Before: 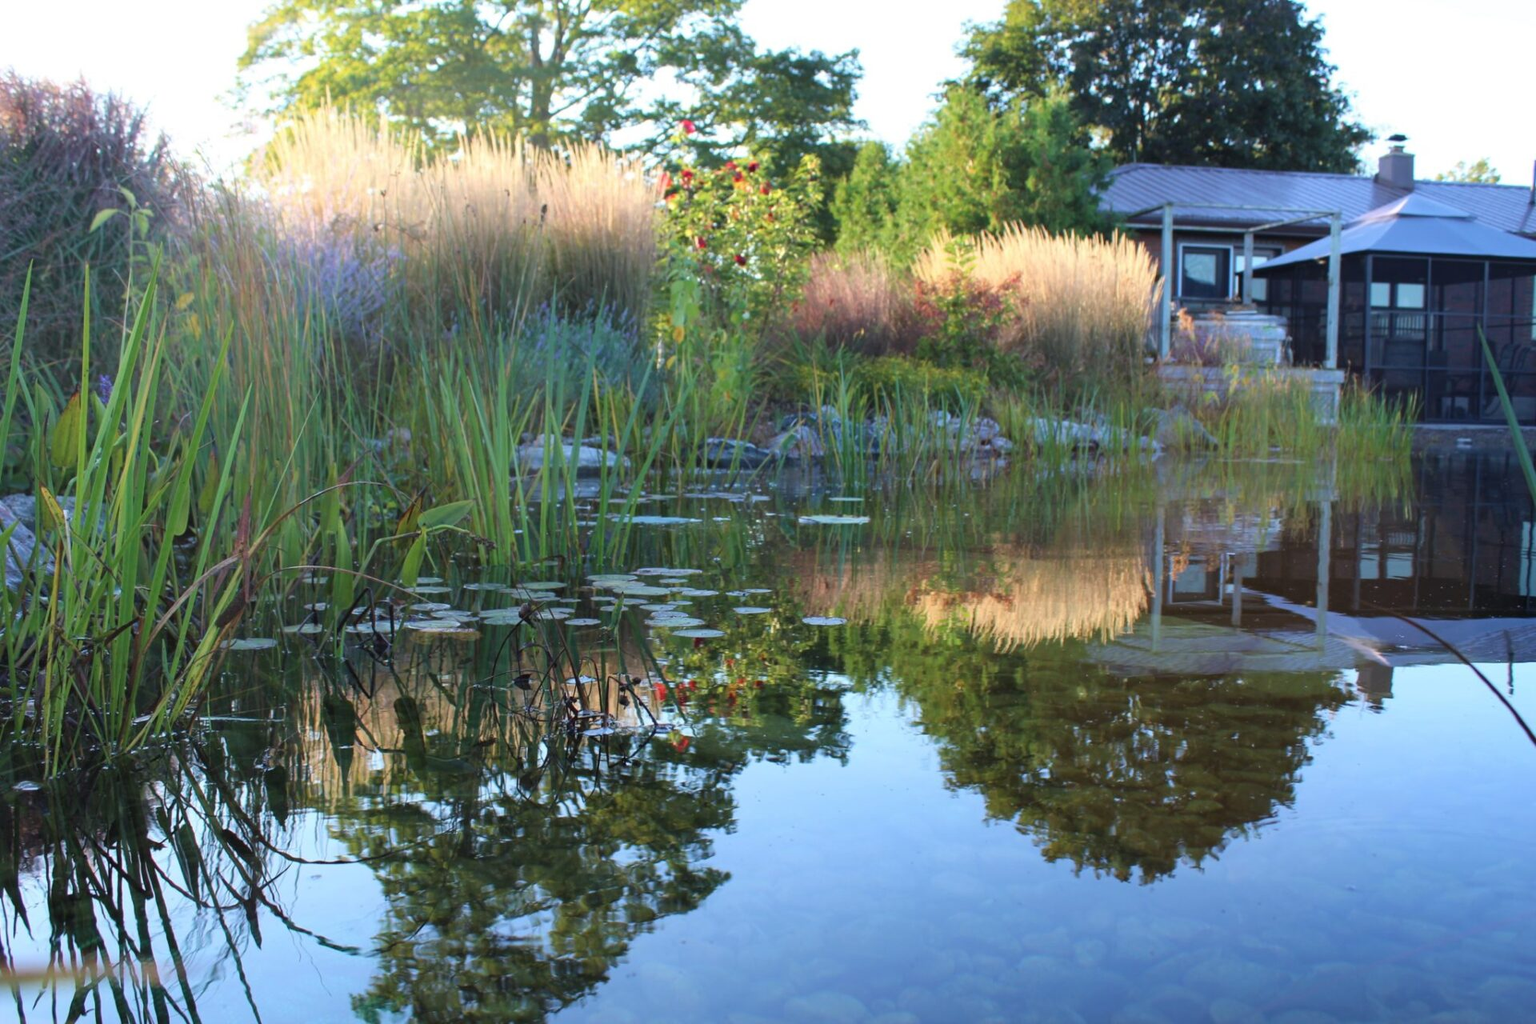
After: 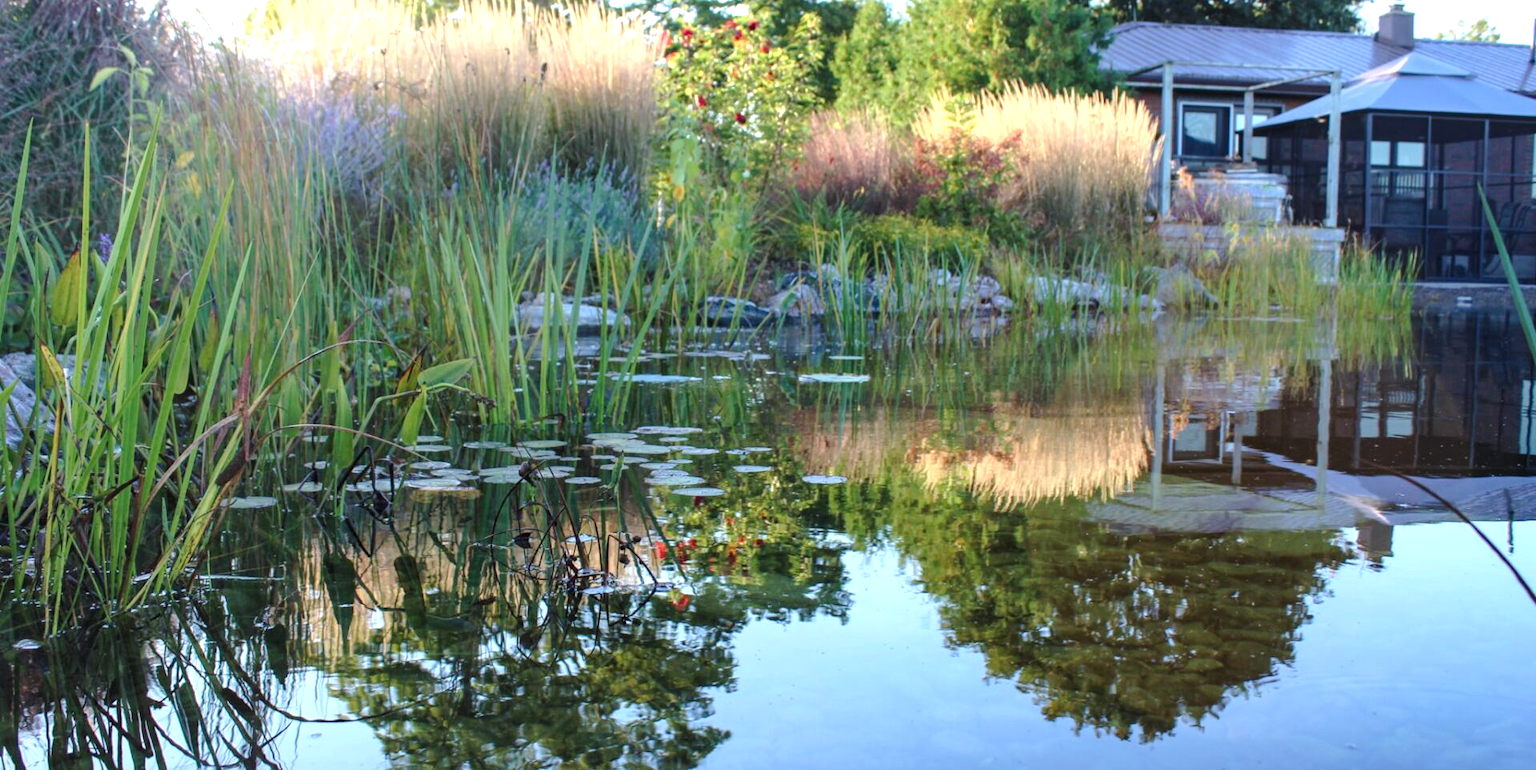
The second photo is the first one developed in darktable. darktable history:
exposure: black level correction 0.001, exposure 0.499 EV, compensate exposure bias true, compensate highlight preservation false
local contrast: on, module defaults
tone curve: curves: ch0 [(0, 0.021) (0.049, 0.044) (0.157, 0.131) (0.365, 0.359) (0.499, 0.517) (0.675, 0.667) (0.856, 0.83) (1, 0.969)]; ch1 [(0, 0) (0.302, 0.309) (0.433, 0.443) (0.472, 0.47) (0.502, 0.503) (0.527, 0.516) (0.564, 0.557) (0.614, 0.645) (0.677, 0.722) (0.859, 0.889) (1, 1)]; ch2 [(0, 0) (0.33, 0.301) (0.447, 0.44) (0.487, 0.496) (0.502, 0.501) (0.535, 0.537) (0.565, 0.558) (0.608, 0.624) (1, 1)], preserve colors none
crop: top 13.864%, bottom 10.864%
